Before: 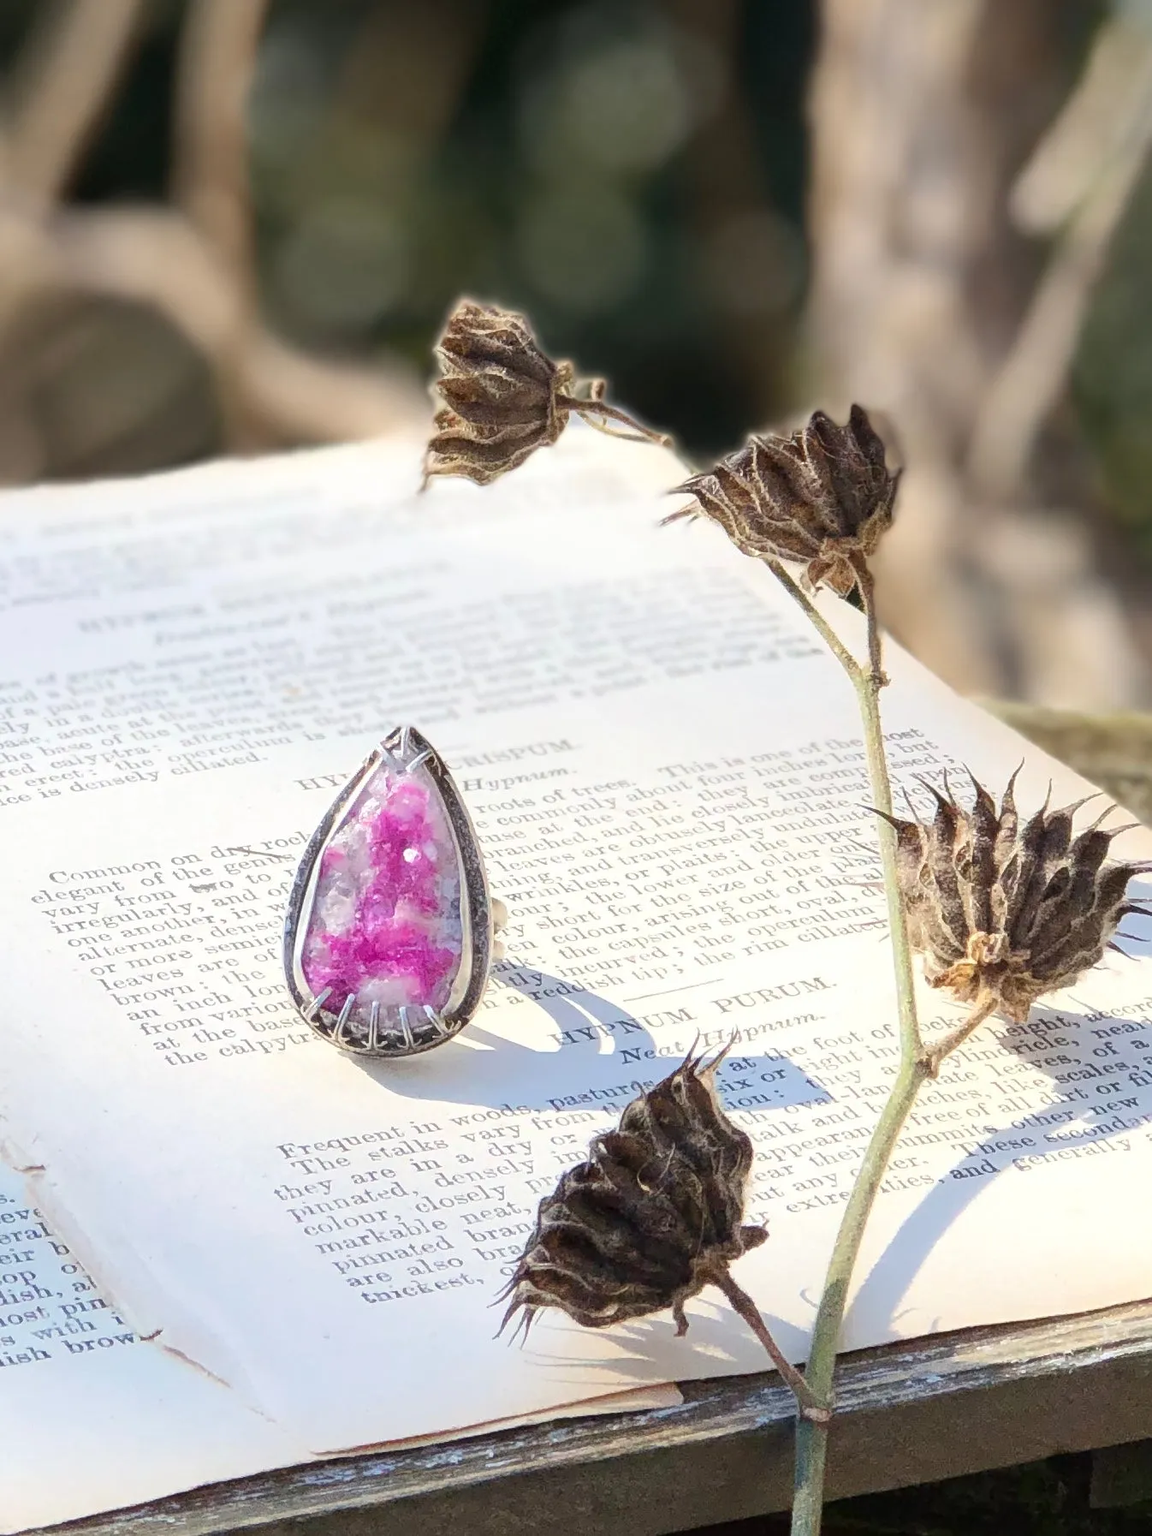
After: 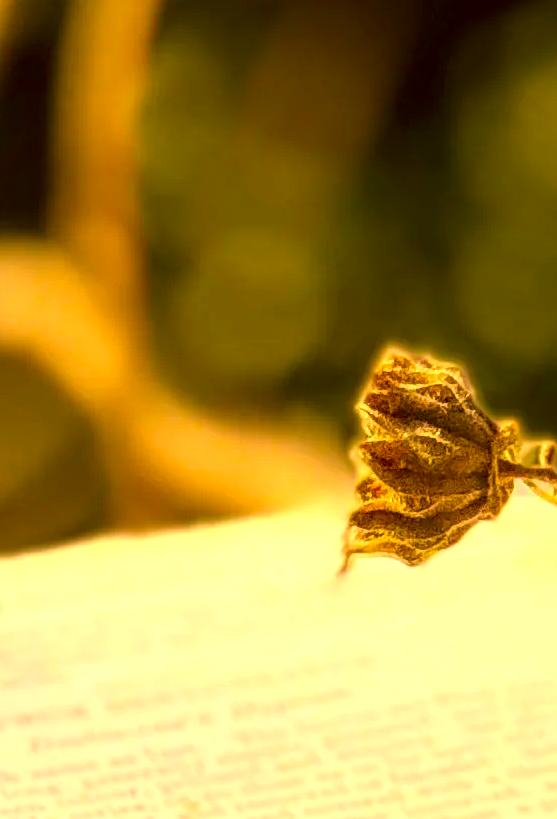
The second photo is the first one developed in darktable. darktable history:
tone equalizer: -8 EV -0.443 EV, -7 EV -0.362 EV, -6 EV -0.335 EV, -5 EV -0.215 EV, -3 EV 0.216 EV, -2 EV 0.331 EV, -1 EV 0.364 EV, +0 EV 0.392 EV
crop and rotate: left 11.227%, top 0.101%, right 47.349%, bottom 54.237%
color correction: highlights a* 10.39, highlights b* 30.76, shadows a* 2.62, shadows b* 17.35, saturation 1.73
local contrast: detail 130%
